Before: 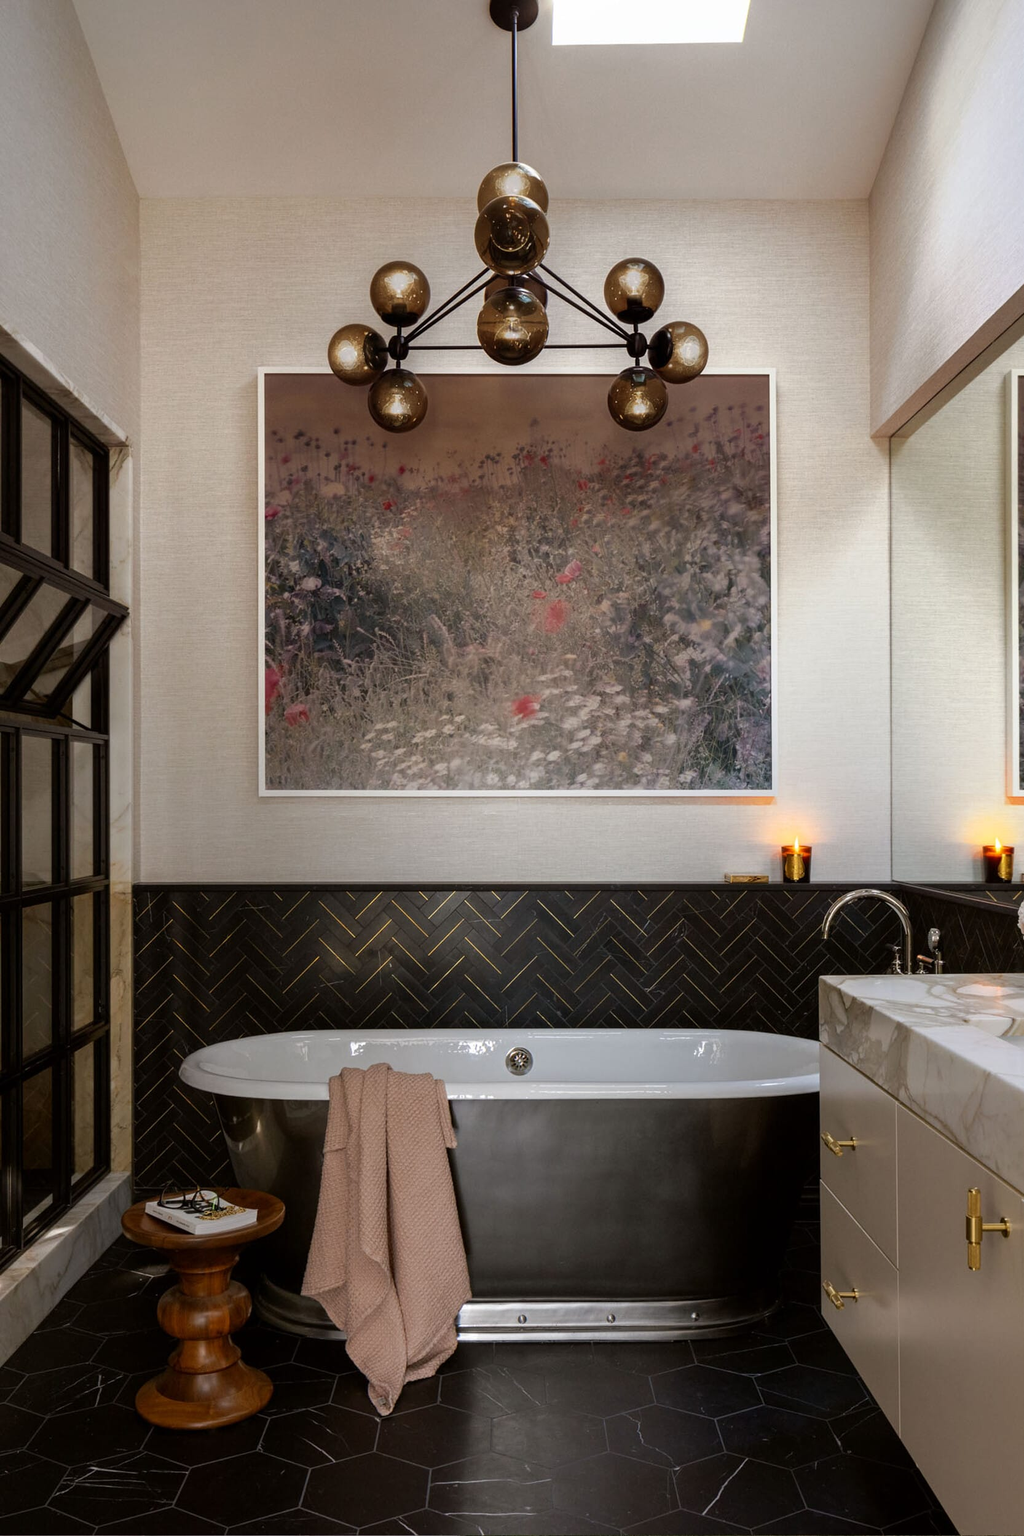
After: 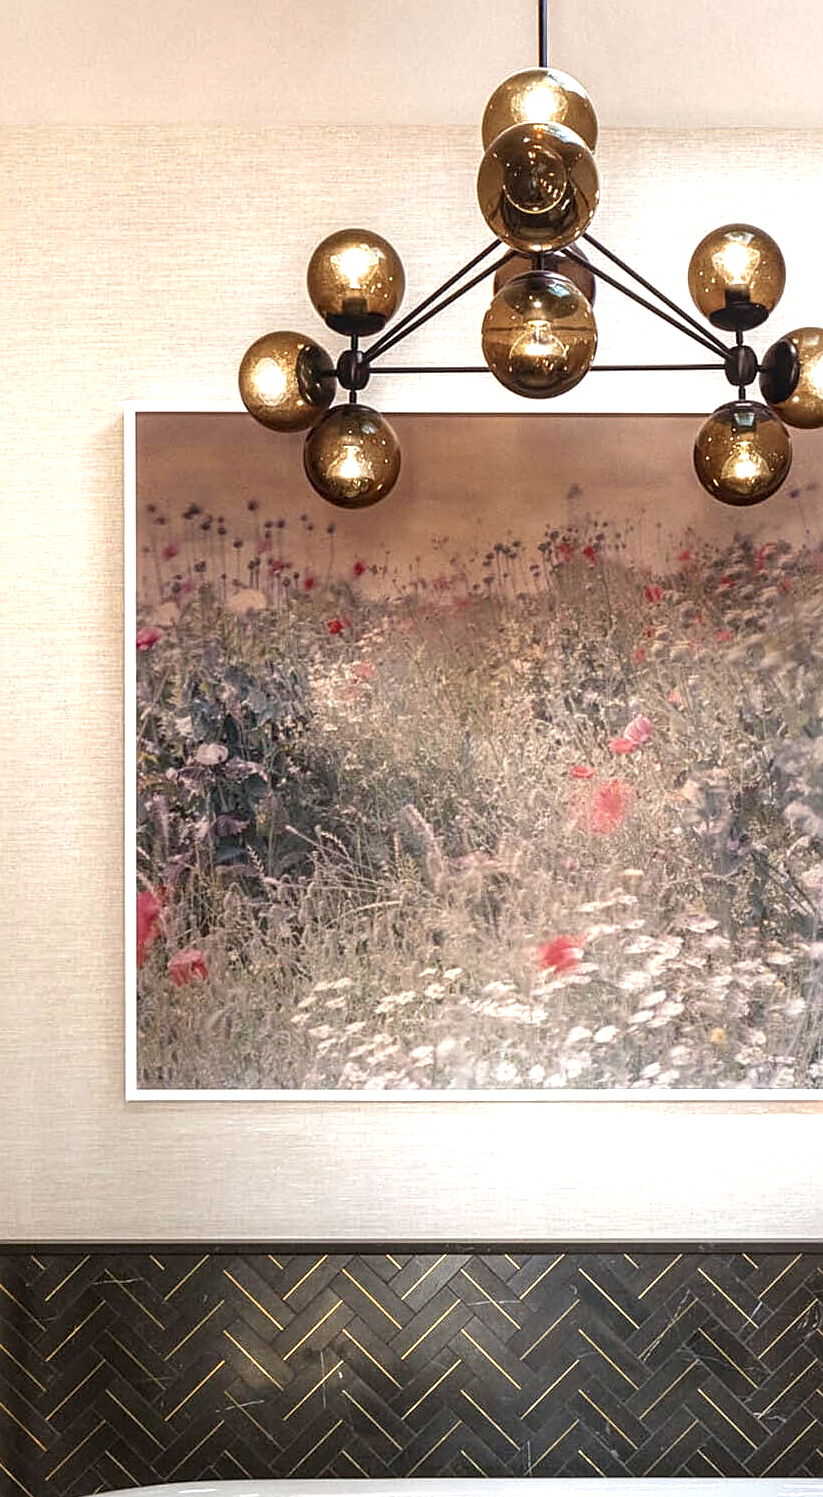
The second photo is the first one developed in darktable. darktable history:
local contrast: on, module defaults
exposure: black level correction 0, exposure 1.296 EV, compensate highlight preservation false
sharpen: on, module defaults
crop: left 17.739%, top 7.874%, right 32.835%, bottom 32.221%
